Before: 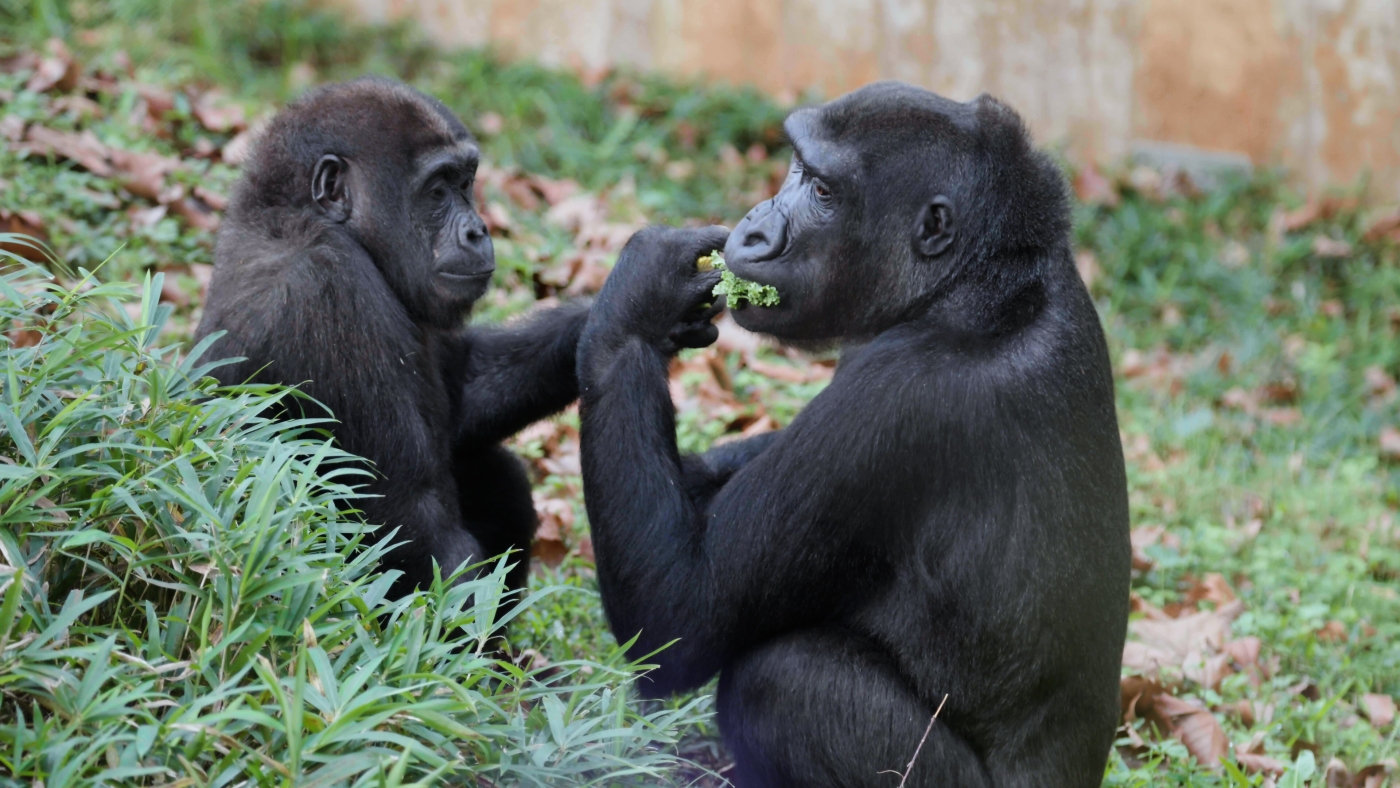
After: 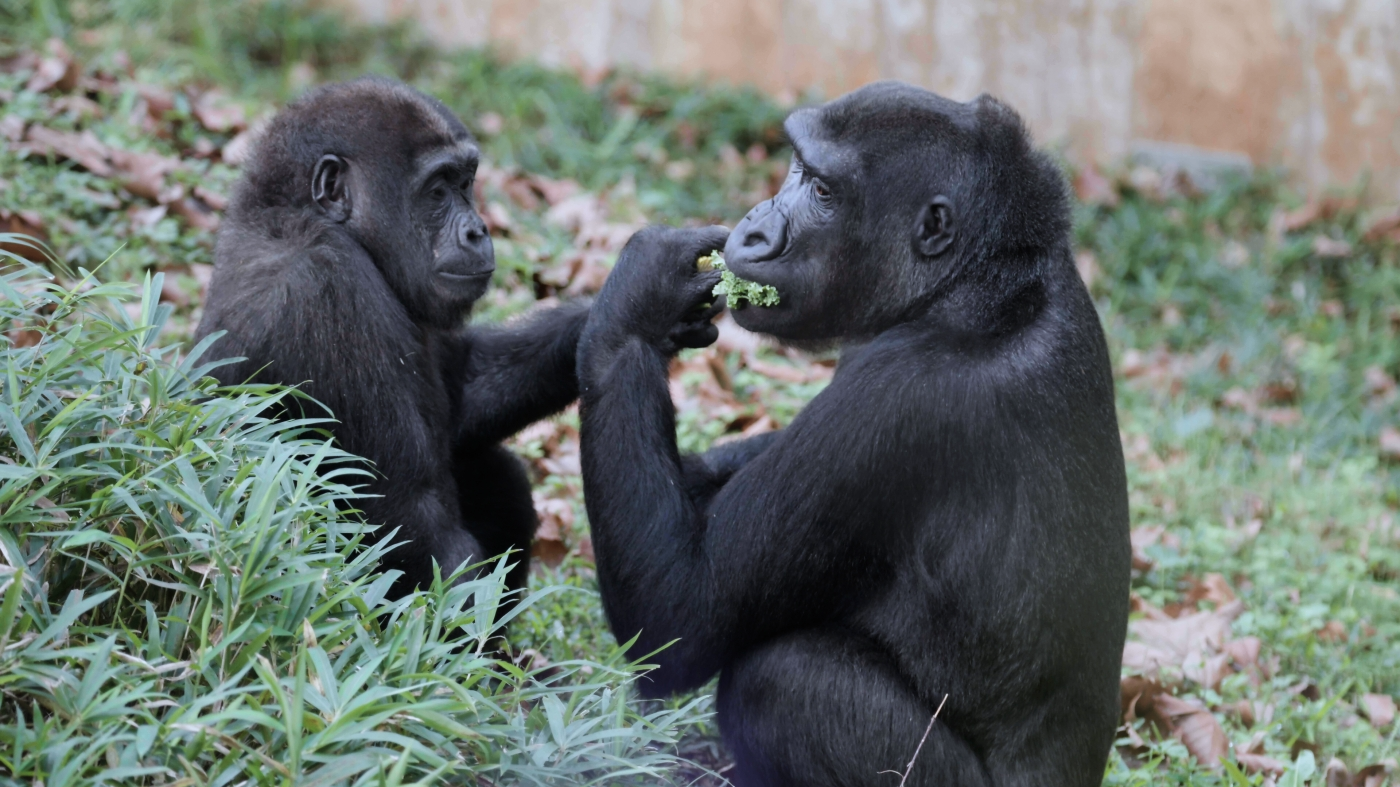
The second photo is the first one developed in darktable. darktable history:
crop: bottom 0.054%
color calibration: illuminant as shot in camera, x 0.358, y 0.373, temperature 4628.91 K, gamut compression 0.986
color correction: highlights b* -0.052, saturation 0.796
